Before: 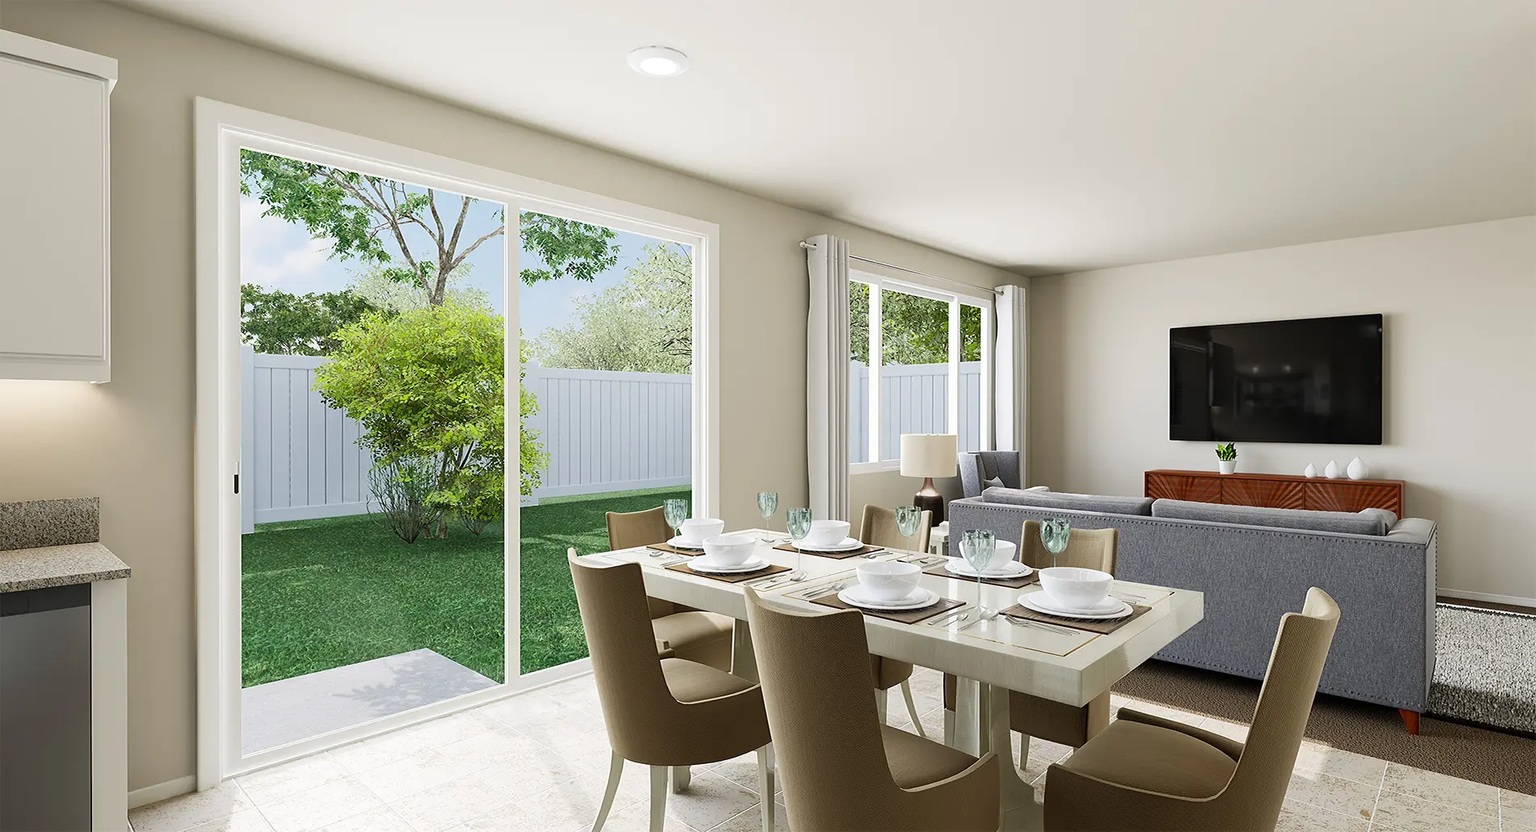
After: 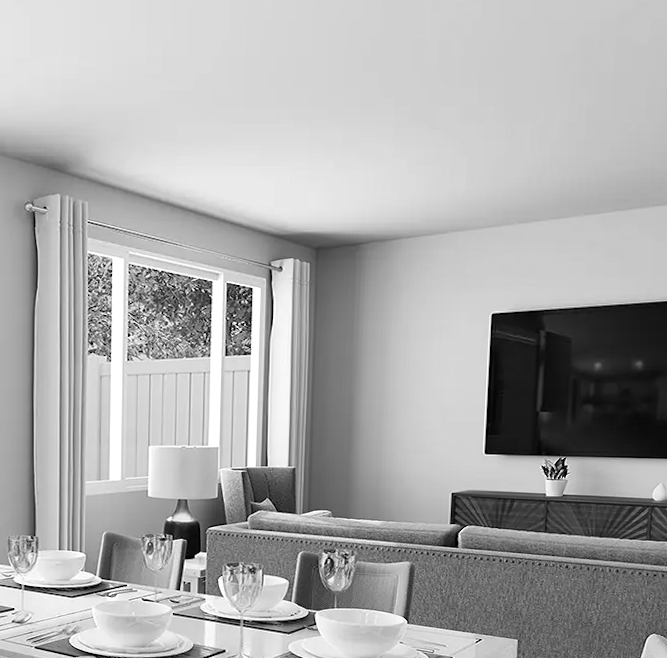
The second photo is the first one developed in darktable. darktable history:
crop and rotate: left 49.936%, top 10.094%, right 13.136%, bottom 24.256%
color calibration: illuminant same as pipeline (D50), adaptation none (bypass)
local contrast: mode bilateral grid, contrast 20, coarseness 50, detail 120%, midtone range 0.2
rotate and perspective: rotation 0.074°, lens shift (vertical) 0.096, lens shift (horizontal) -0.041, crop left 0.043, crop right 0.952, crop top 0.024, crop bottom 0.979
color zones: curves: ch1 [(0, -0.394) (0.143, -0.394) (0.286, -0.394) (0.429, -0.392) (0.571, -0.391) (0.714, -0.391) (0.857, -0.391) (1, -0.394)]
